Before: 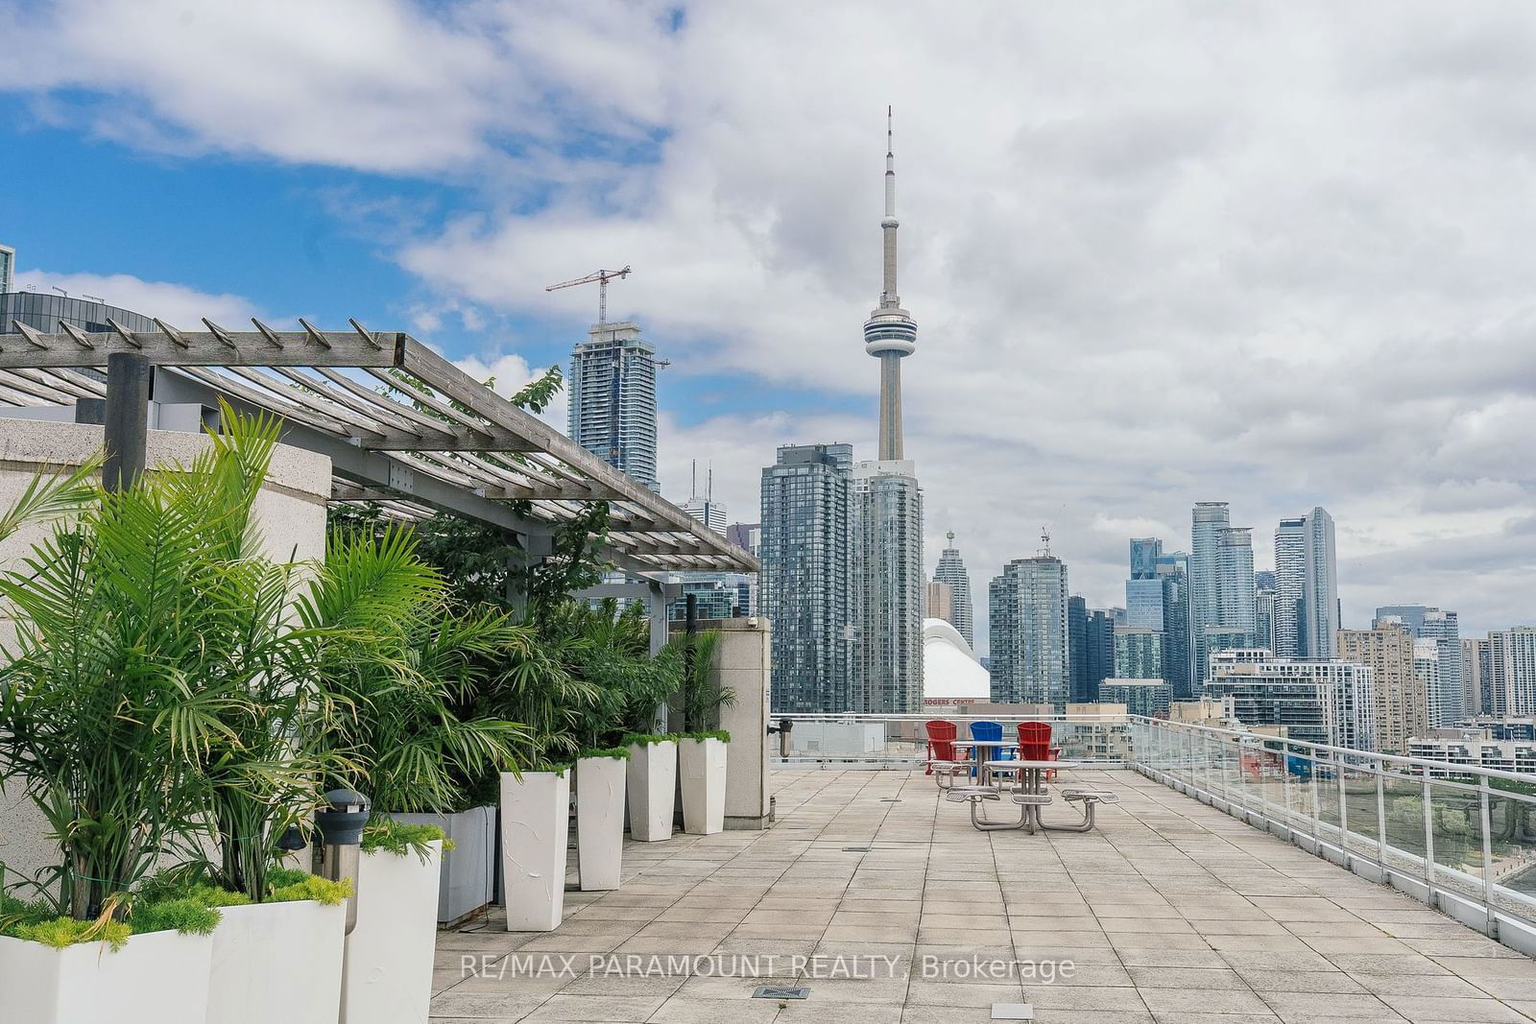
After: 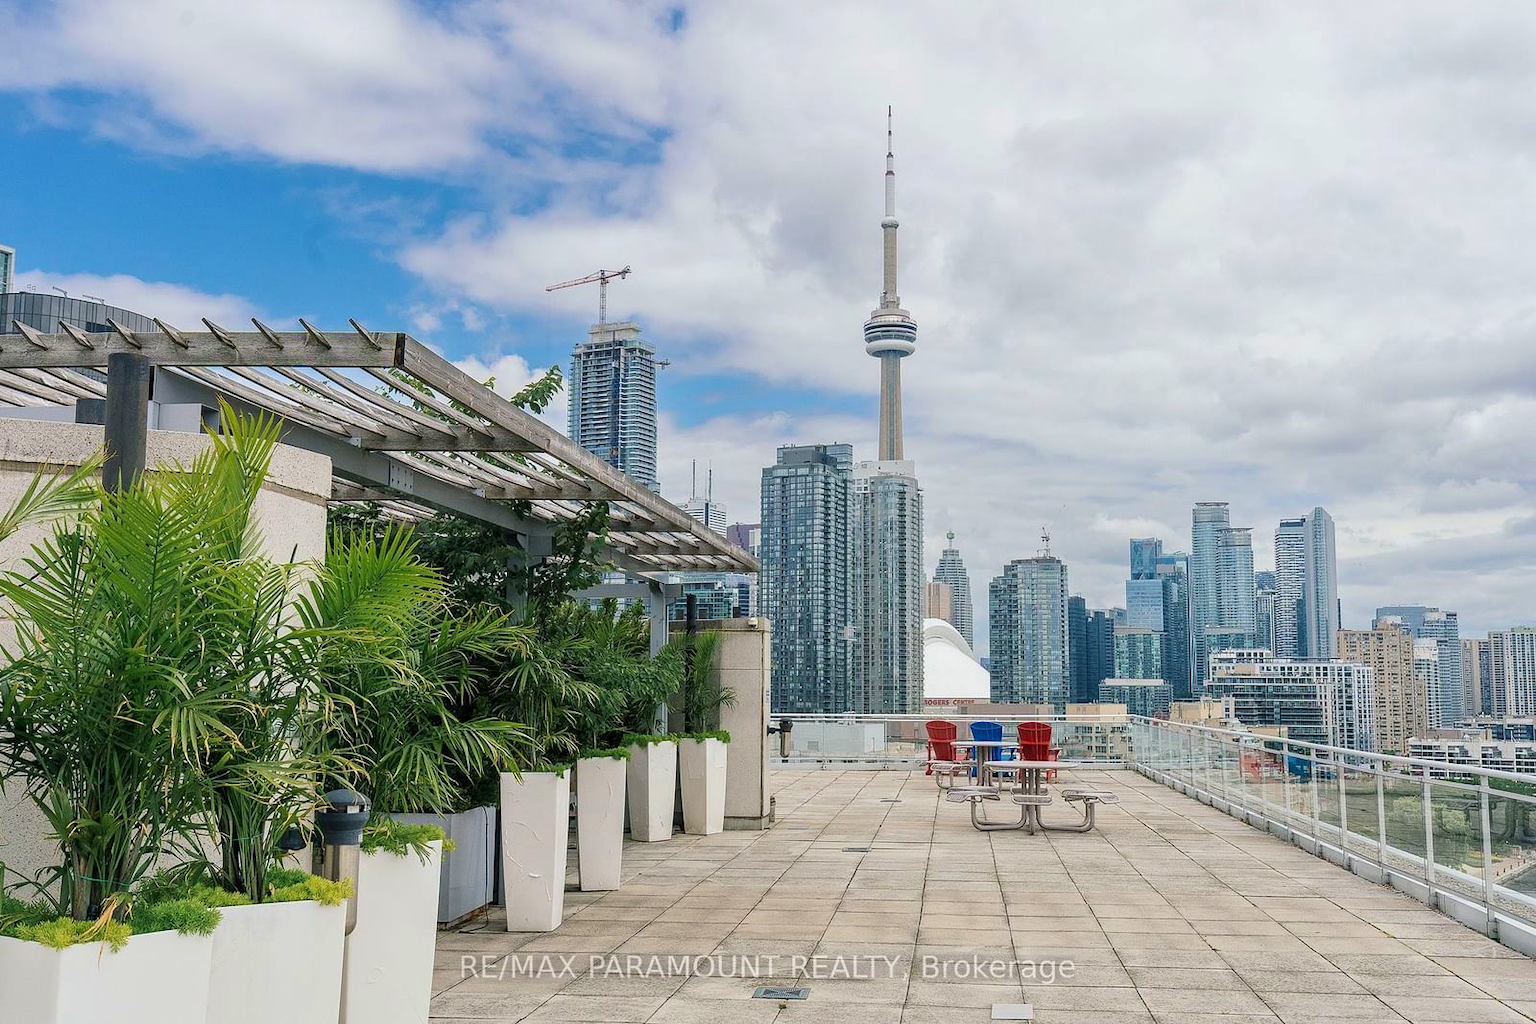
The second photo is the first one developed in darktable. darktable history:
exposure: black level correction 0.001, compensate highlight preservation false
velvia: on, module defaults
